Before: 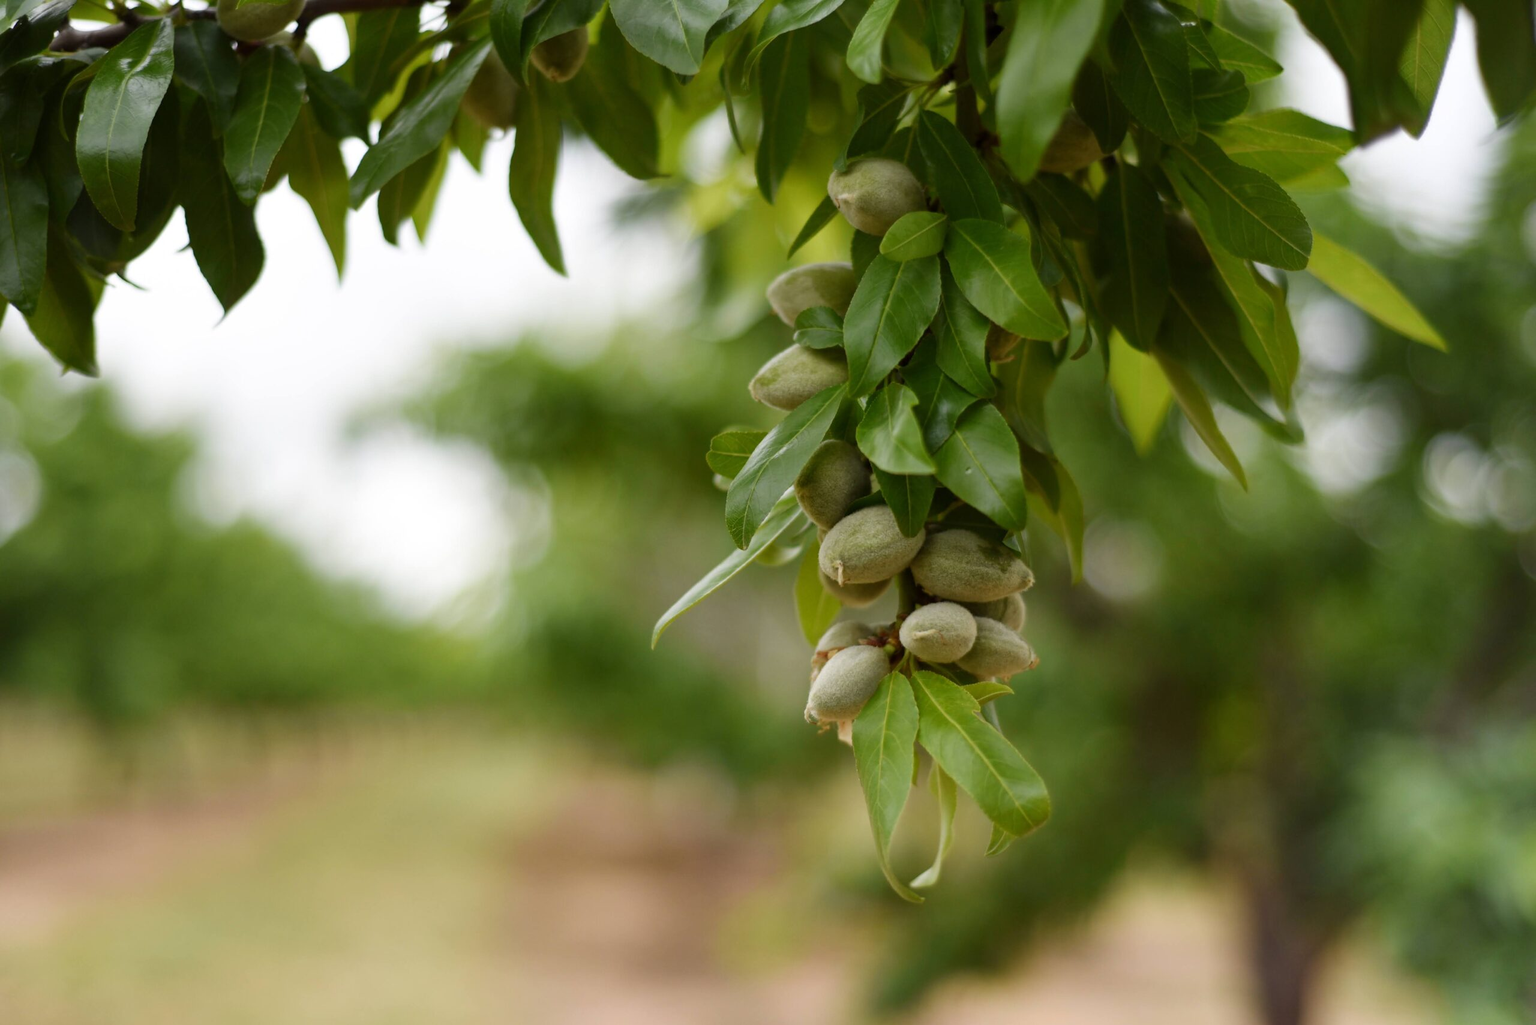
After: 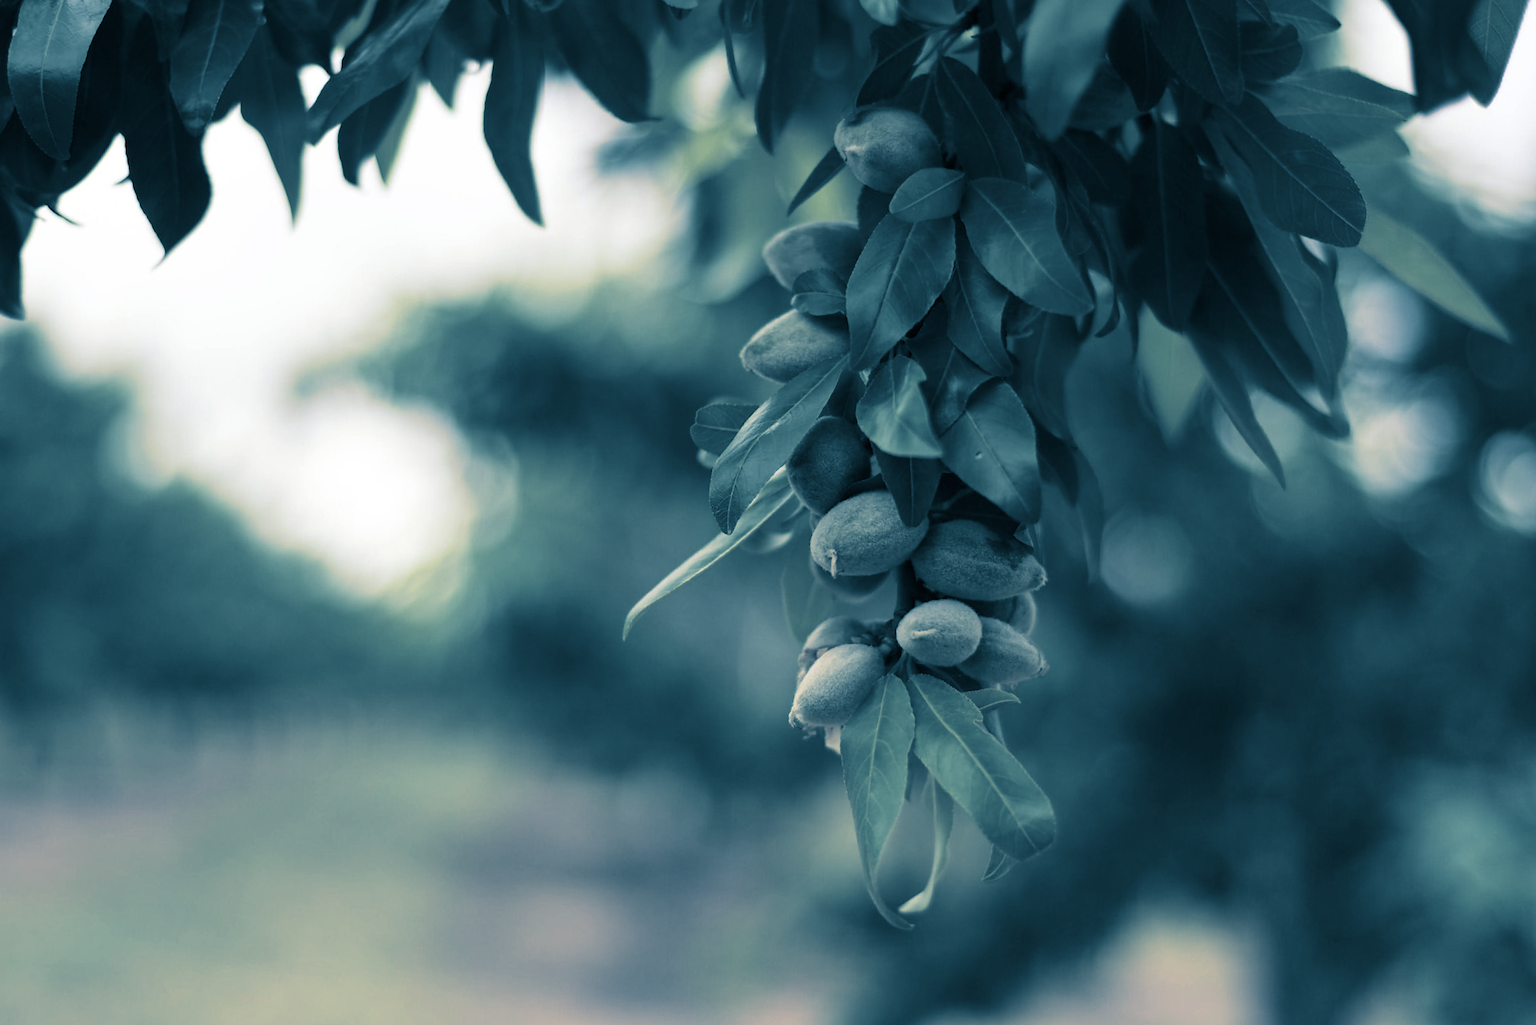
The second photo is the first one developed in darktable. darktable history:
sharpen: radius 1
crop and rotate: angle -1.96°, left 3.097%, top 4.154%, right 1.586%, bottom 0.529%
split-toning: shadows › hue 212.4°, balance -70
